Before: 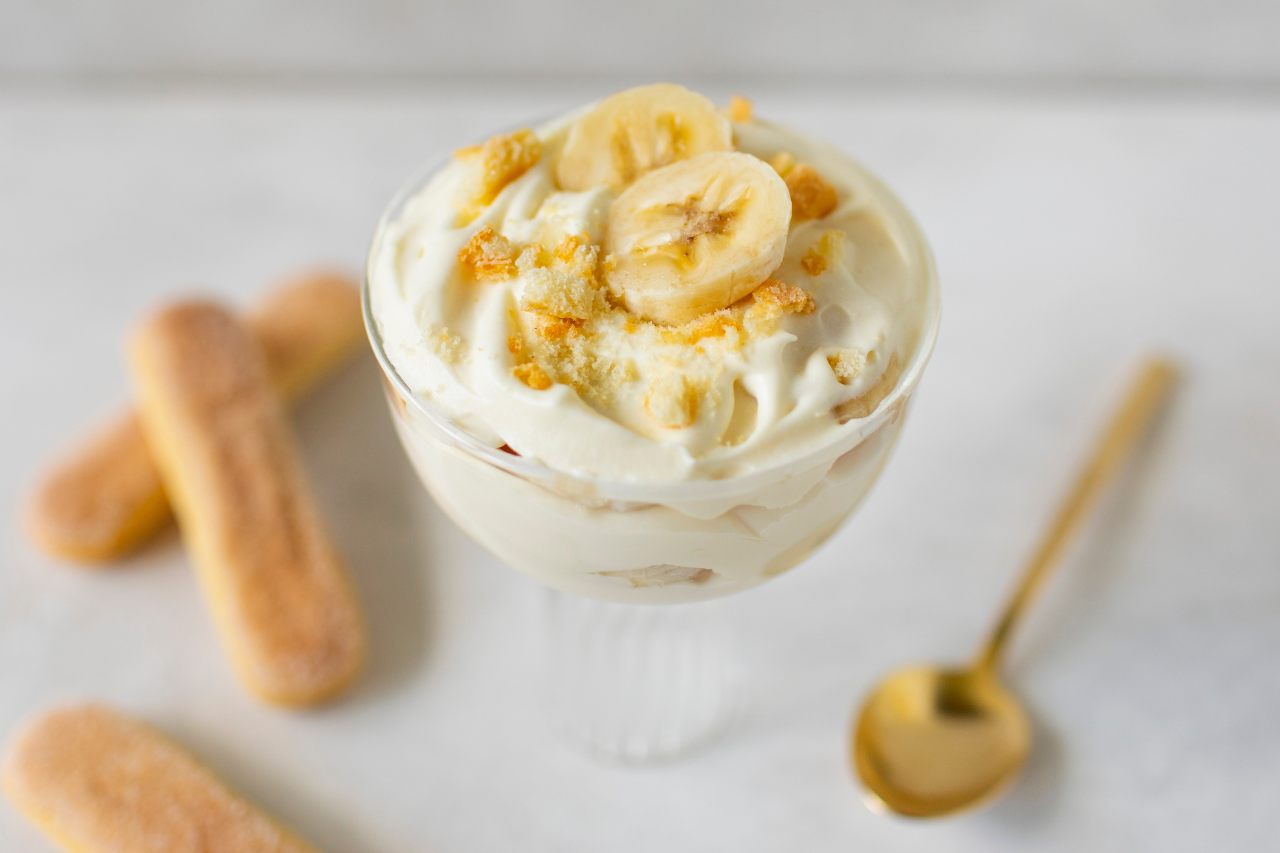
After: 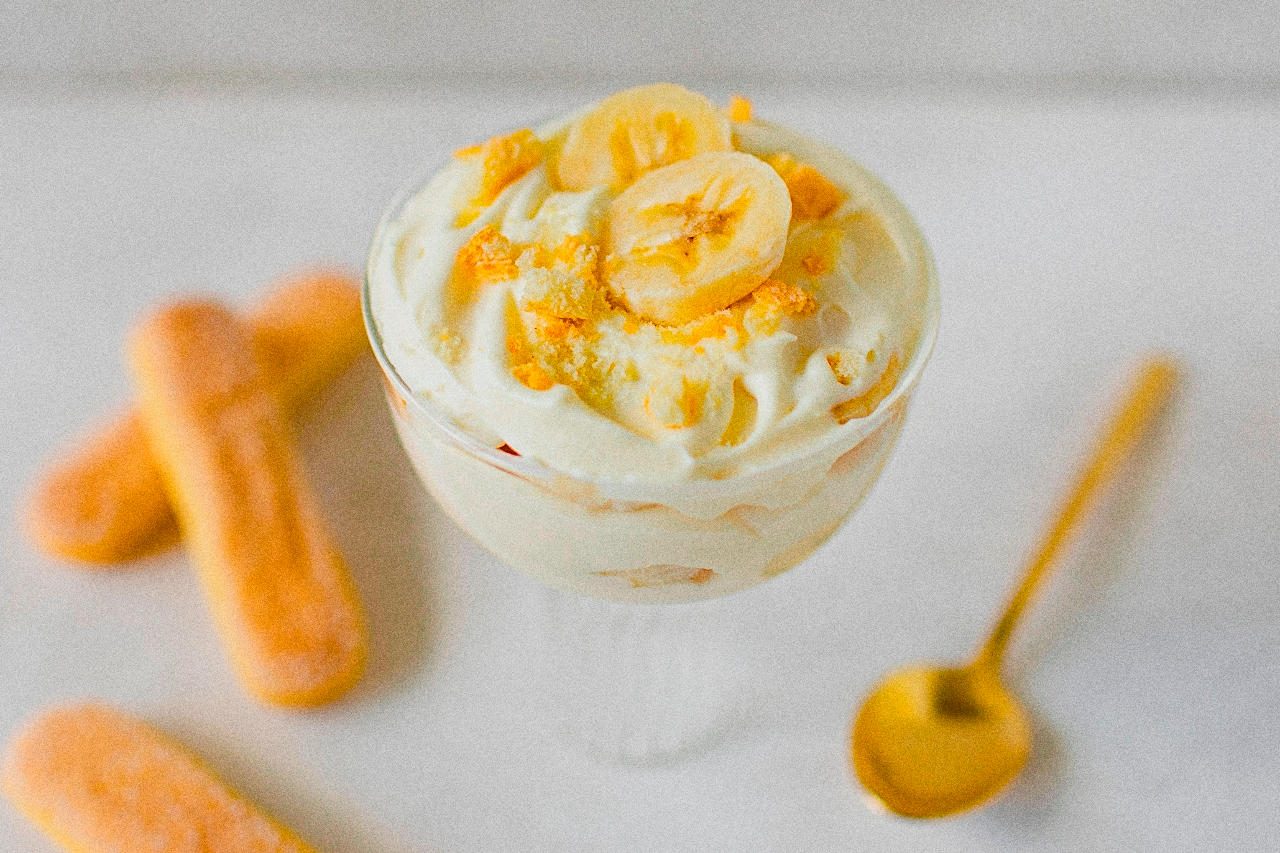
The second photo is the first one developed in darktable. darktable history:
color balance rgb: global offset › luminance -0.5%, perceptual saturation grading › highlights -17.77%, perceptual saturation grading › mid-tones 33.1%, perceptual saturation grading › shadows 50.52%, perceptual brilliance grading › highlights 10.8%, perceptual brilliance grading › shadows -10.8%, global vibrance 24.22%, contrast -25%
color equalizer "KA": saturation › red 1.04, saturation › orange 1.17, saturation › yellow 0.938, saturation › green 0.737, saturation › cyan 1.15, saturation › blue 1.08, hue › red 4.88, hue › orange -6.83, hue › yellow 18.53, hue › green 34.13, hue › blue -4.88, brightness › red 1.11, brightness › orange 1.11, brightness › yellow 0.816, brightness › green 0.827, brightness › cyan 1.11, brightness › blue 1.12, brightness › magenta 1.07
grain "silver grain": coarseness 0.09 ISO, strength 40%
diffuse or sharpen "_builtin_sharpen demosaicing | AA filter": edge sensitivity 1, 1st order anisotropy 100%, 2nd order anisotropy 100%, 3rd order anisotropy 100%, 4th order anisotropy 100%, 1st order speed -25%, 2nd order speed -25%, 3rd order speed -25%, 4th order speed -25%
diffuse or sharpen "diffusion": radius span 100, 1st order speed 50%, 2nd order speed 50%, 3rd order speed 50%, 4th order speed 50% | blend: blend mode normal, opacity 30%; mask: uniform (no mask)
contrast equalizer: octaves 7, y [[0.6 ×6], [0.55 ×6], [0 ×6], [0 ×6], [0 ×6]], mix -0.2
